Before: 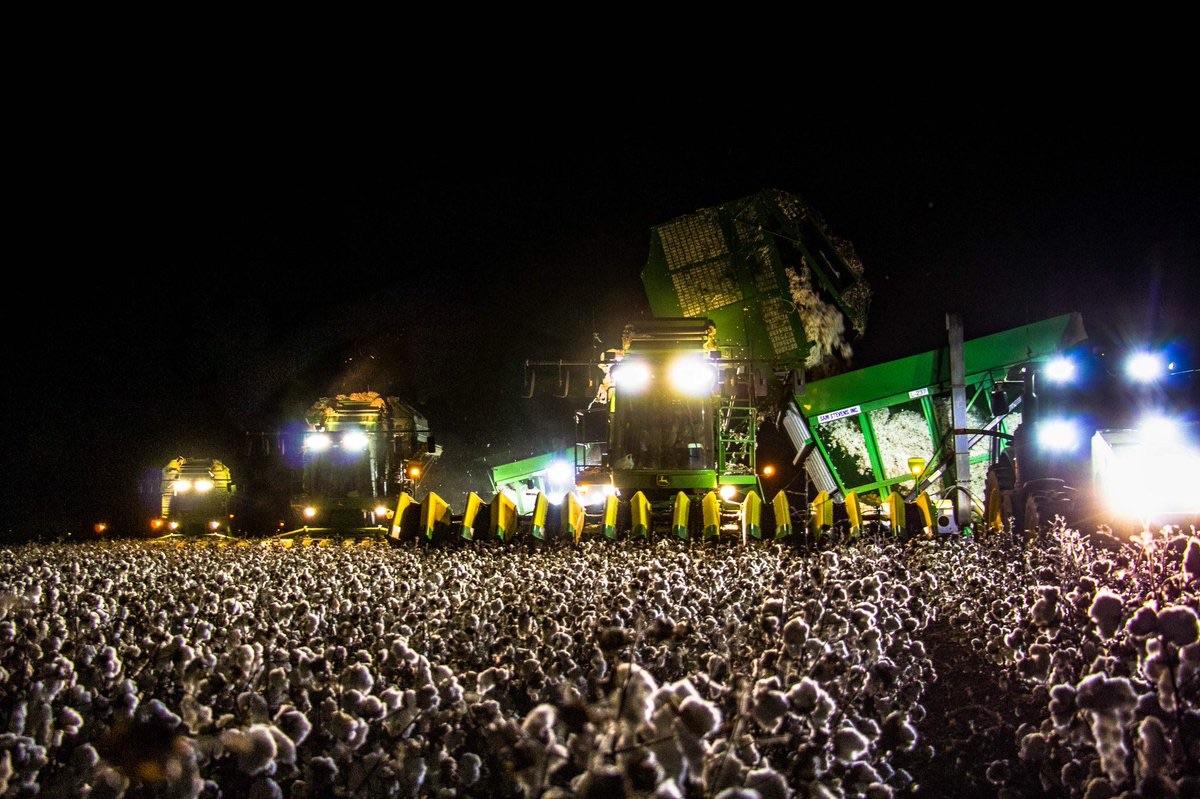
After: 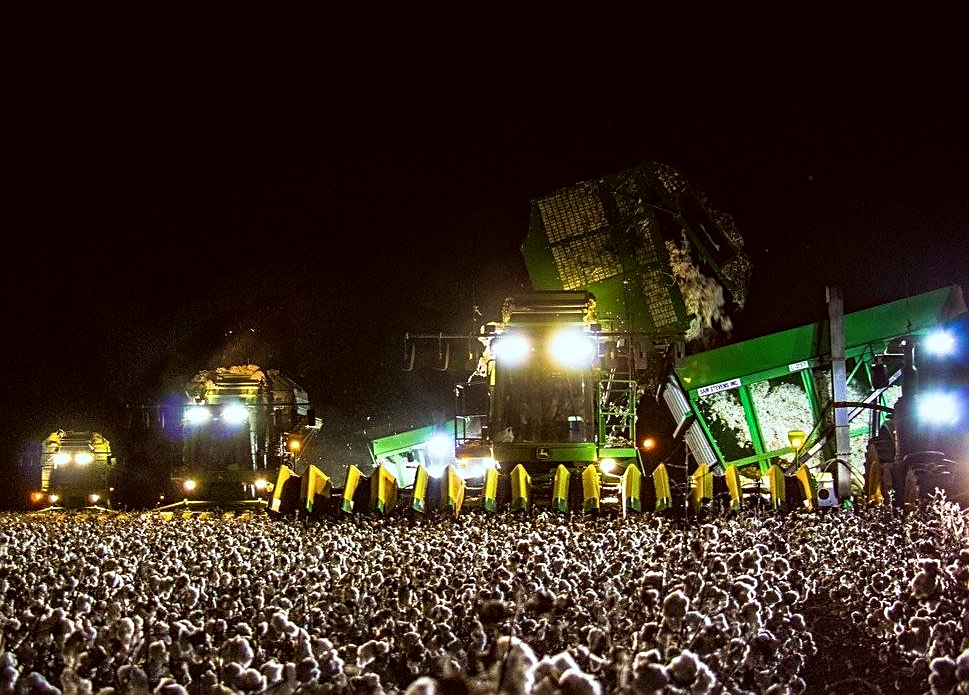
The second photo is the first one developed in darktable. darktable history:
sharpen: on, module defaults
color correction: highlights a* -5.05, highlights b* -3.2, shadows a* 4.18, shadows b* 4.07
crop: left 10.02%, top 3.479%, right 9.227%, bottom 9.502%
